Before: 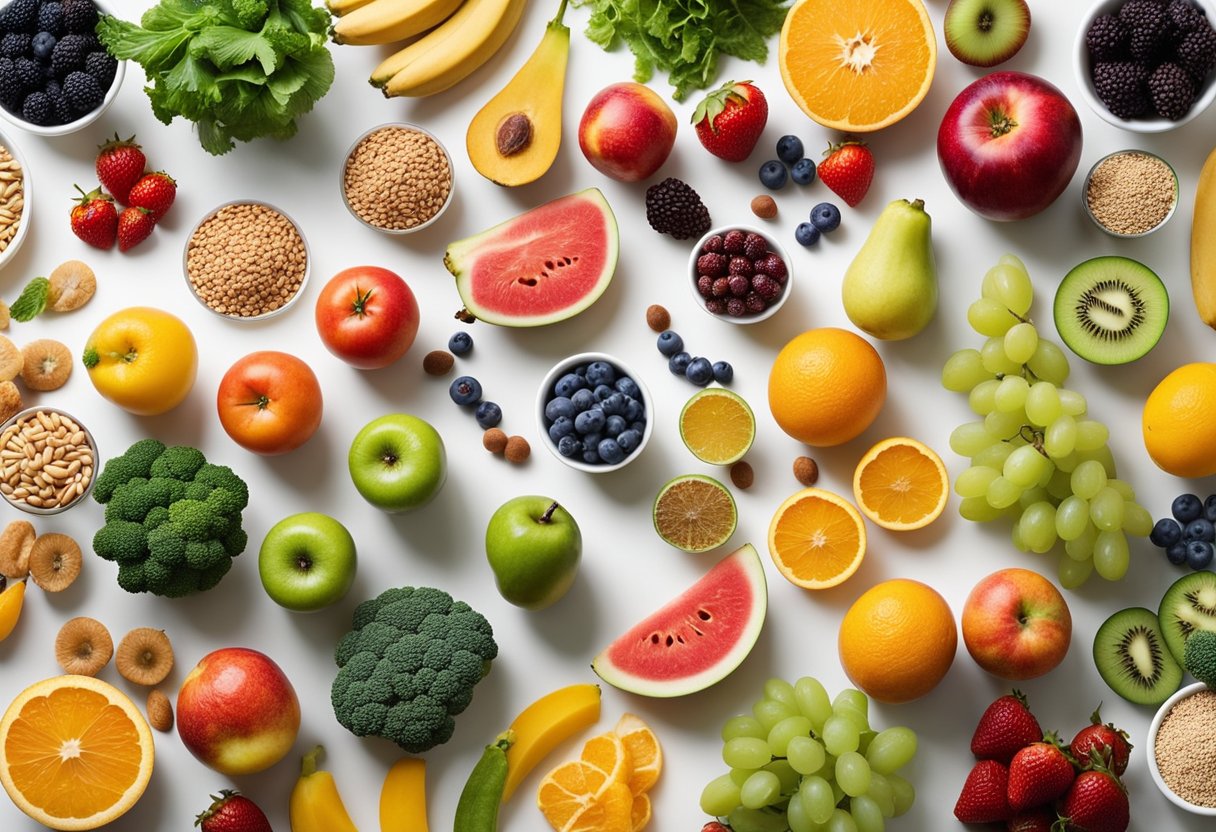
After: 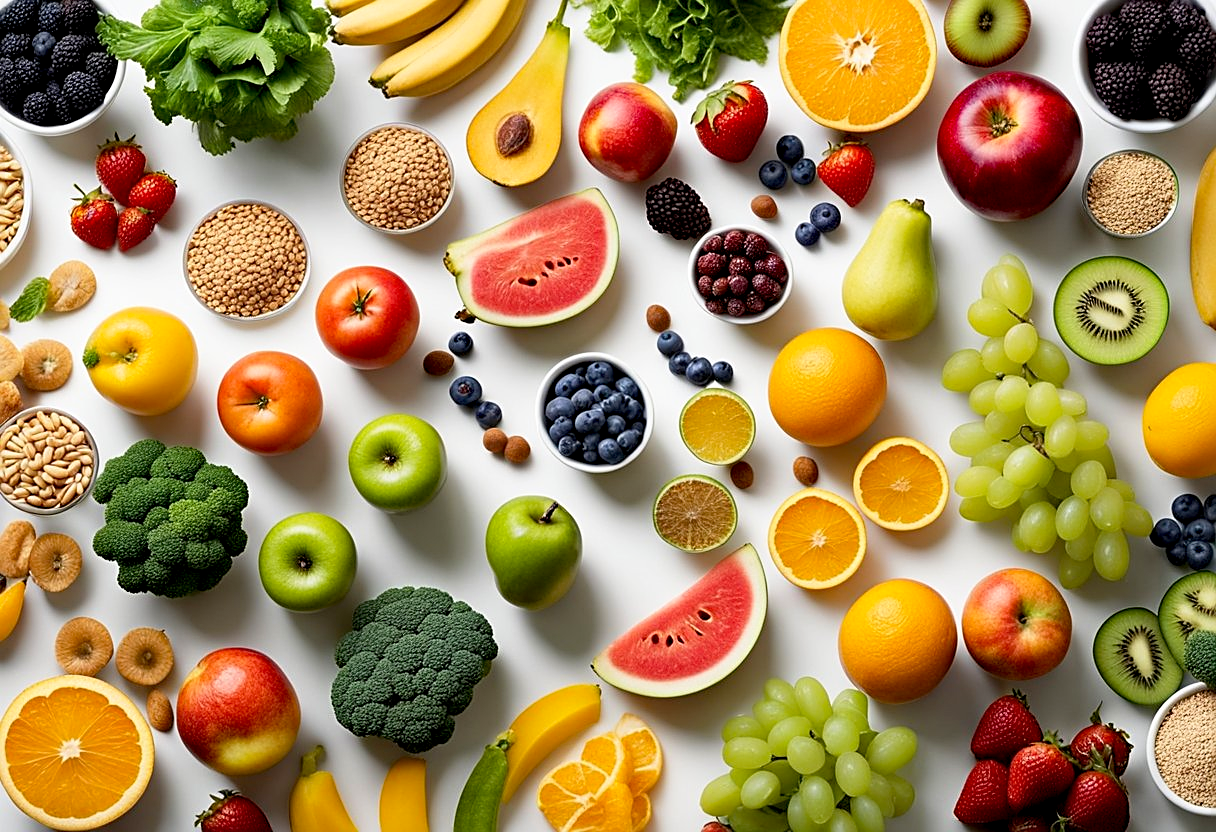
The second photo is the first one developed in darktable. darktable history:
exposure: black level correction 0.006, compensate highlight preservation false
haze removal: compatibility mode true, adaptive false
tone curve: curves: ch0 [(0, 0) (0.003, 0.003) (0.011, 0.012) (0.025, 0.026) (0.044, 0.046) (0.069, 0.072) (0.1, 0.104) (0.136, 0.141) (0.177, 0.185) (0.224, 0.234) (0.277, 0.289) (0.335, 0.349) (0.399, 0.415) (0.468, 0.488) (0.543, 0.566) (0.623, 0.649) (0.709, 0.739) (0.801, 0.834) (0.898, 0.923) (1, 1)], preserve colors none
sharpen: on, module defaults
